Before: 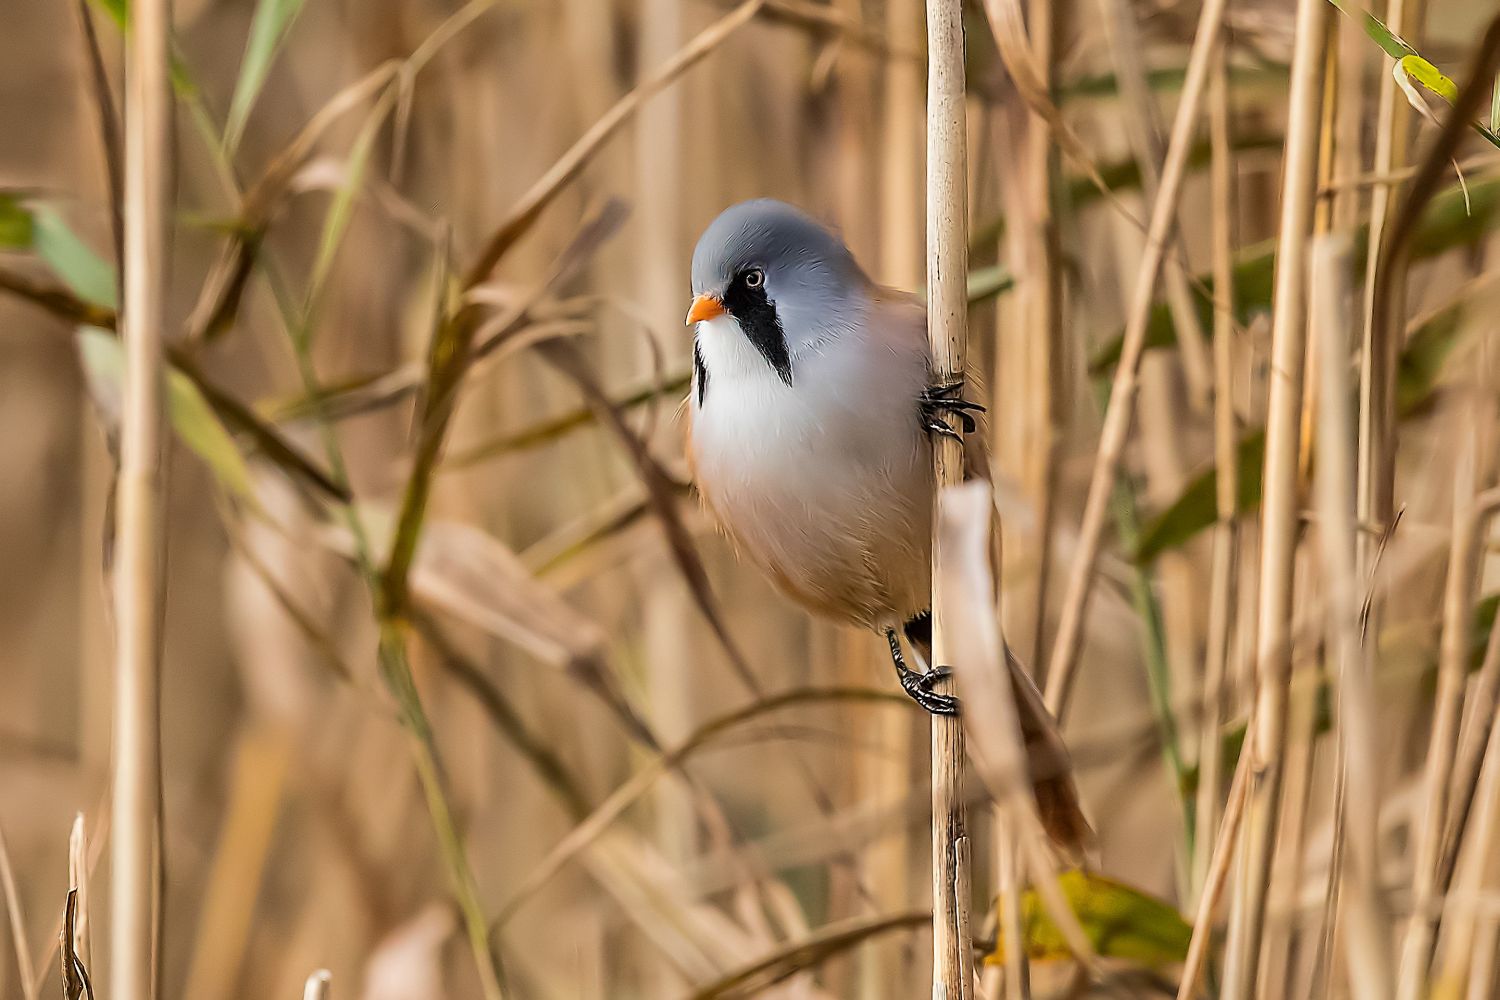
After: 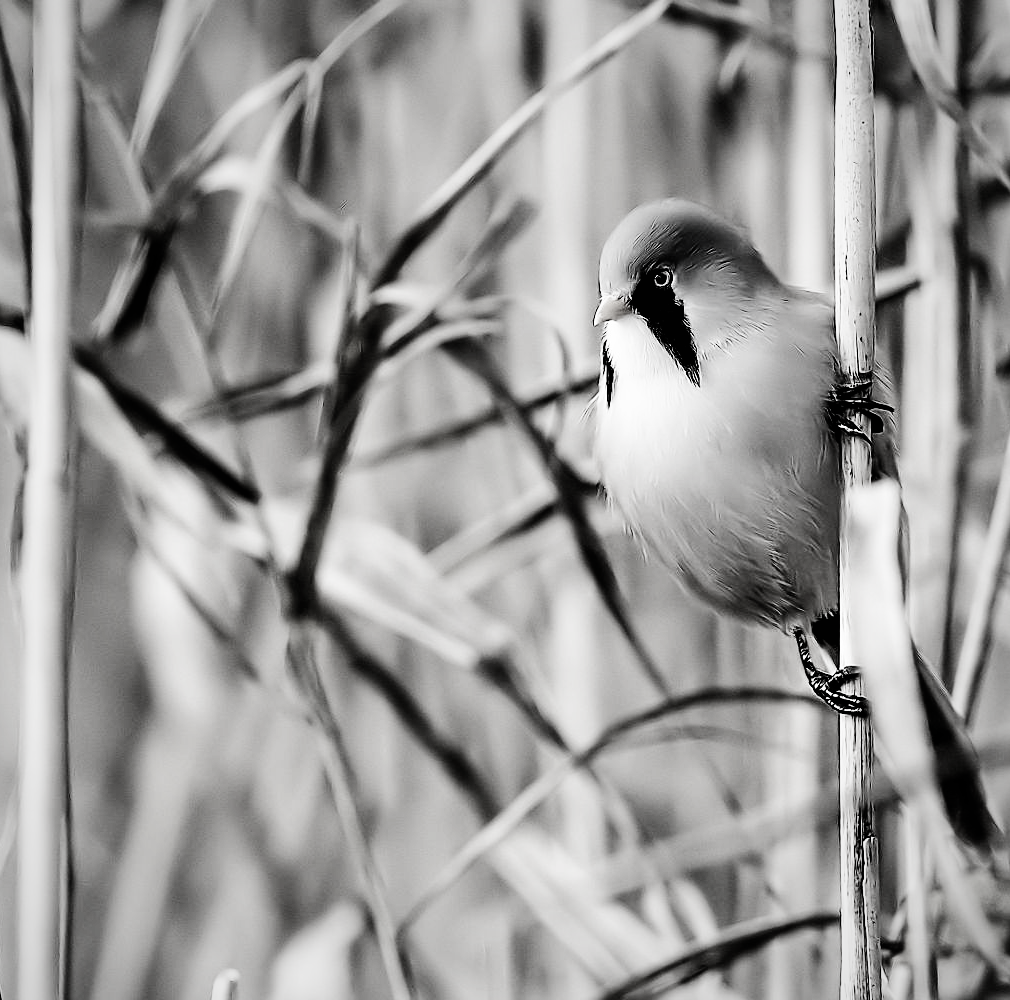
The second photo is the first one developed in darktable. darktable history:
vignetting: fall-off start 74.24%, fall-off radius 65.48%, brightness -0.327
filmic rgb: black relative exposure -5.05 EV, white relative exposure 3.51 EV, hardness 3.17, contrast 1.296, highlights saturation mix -48.82%, preserve chrominance no, color science v5 (2021)
crop and rotate: left 6.186%, right 26.464%
tone equalizer: -8 EV -1.06 EV, -7 EV -1.03 EV, -6 EV -0.827 EV, -5 EV -0.578 EV, -3 EV 0.597 EV, -2 EV 0.842 EV, -1 EV 0.989 EV, +0 EV 1.06 EV, edges refinement/feathering 500, mask exposure compensation -1.57 EV, preserve details no
